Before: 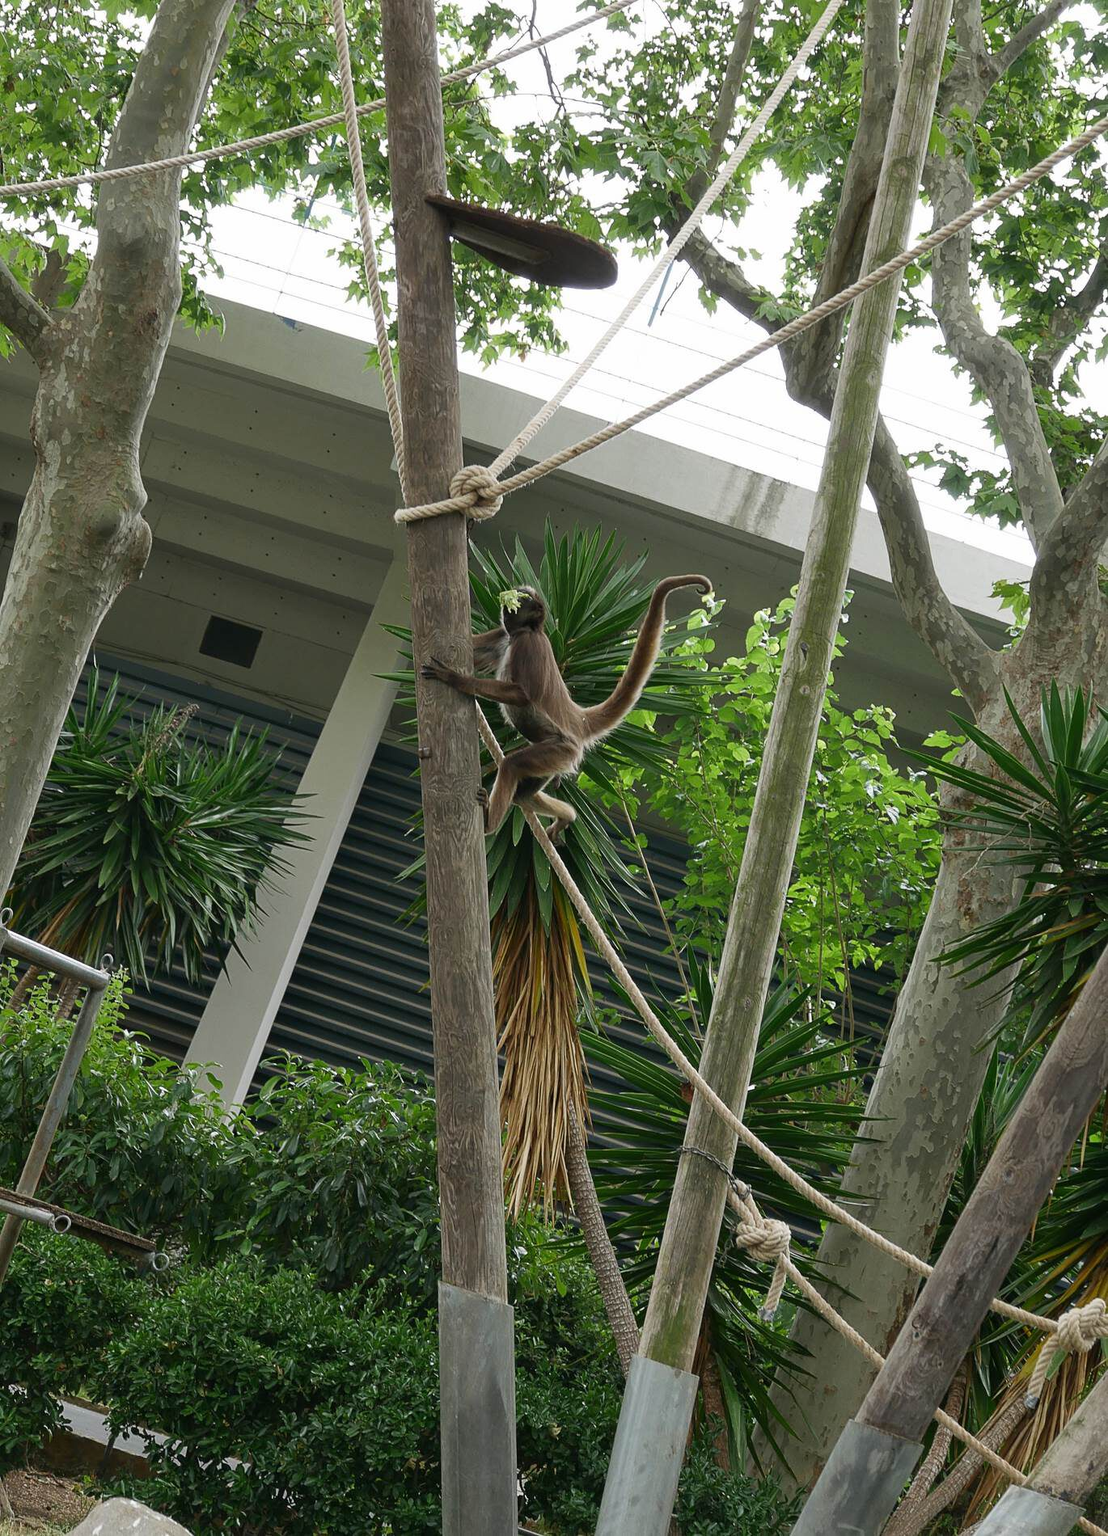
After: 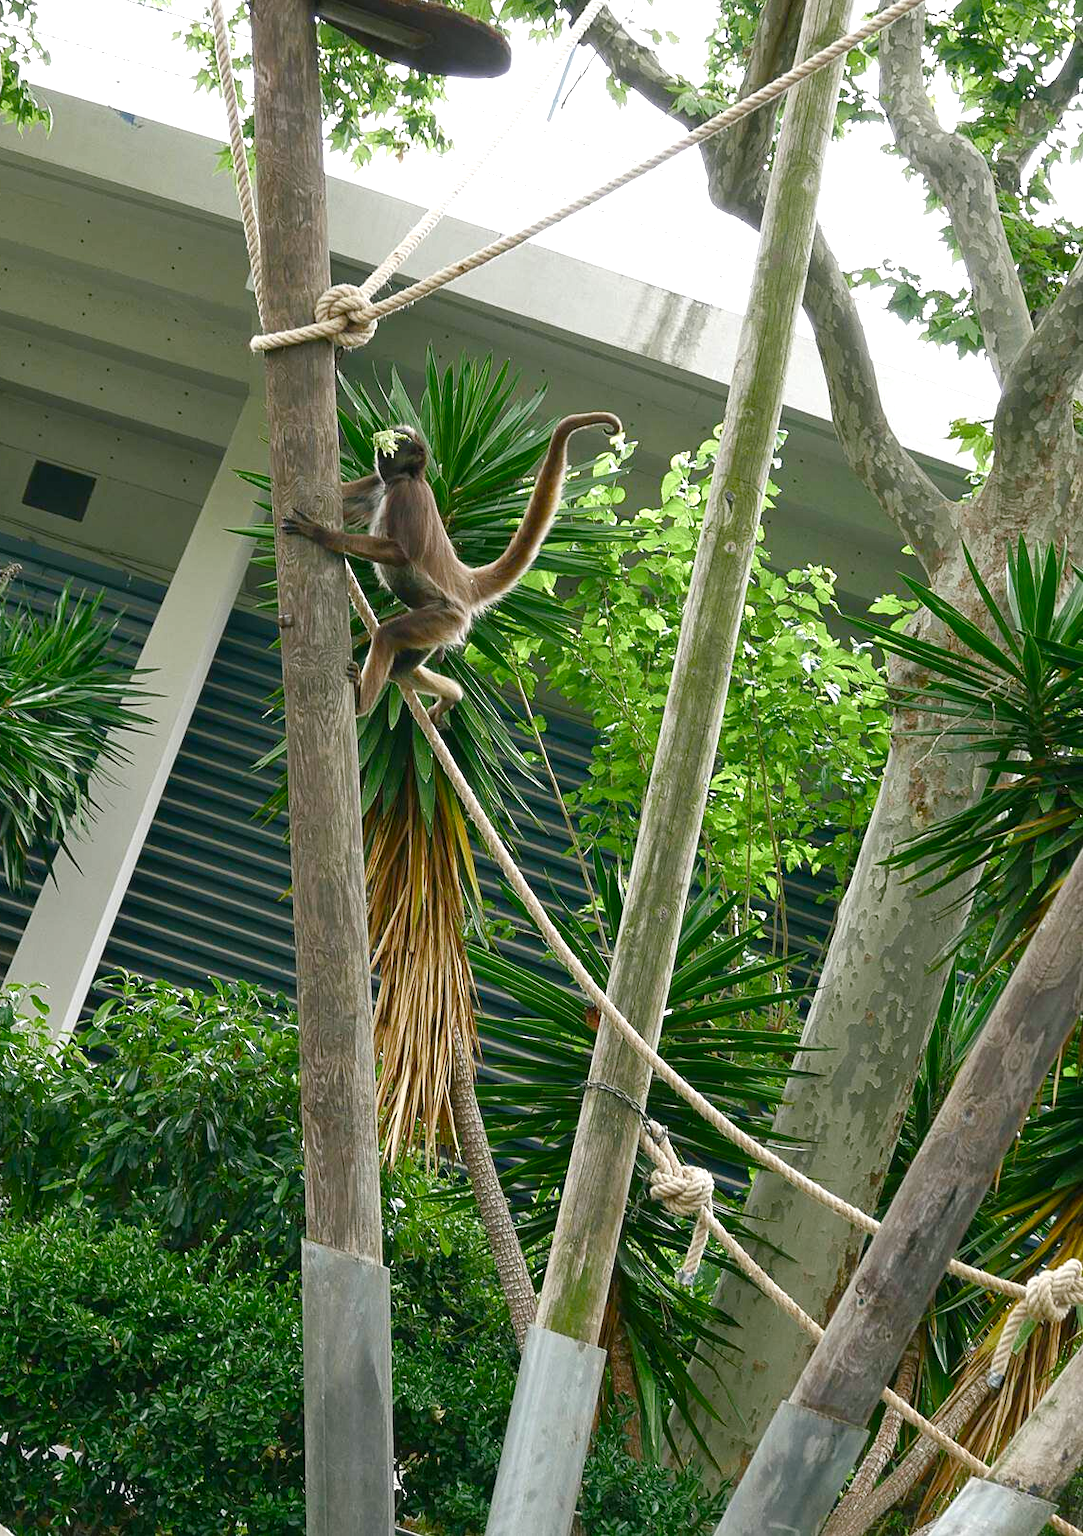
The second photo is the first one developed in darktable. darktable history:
crop: left 16.324%, top 14.525%
color balance rgb: shadows lift › chroma 2.016%, shadows lift › hue 216.2°, linear chroma grading › global chroma 9.68%, perceptual saturation grading › global saturation 20%, perceptual saturation grading › highlights -49.1%, perceptual saturation grading › shadows 24.164%, global vibrance 9.96%
exposure: black level correction 0, exposure 0.695 EV, compensate highlight preservation false
